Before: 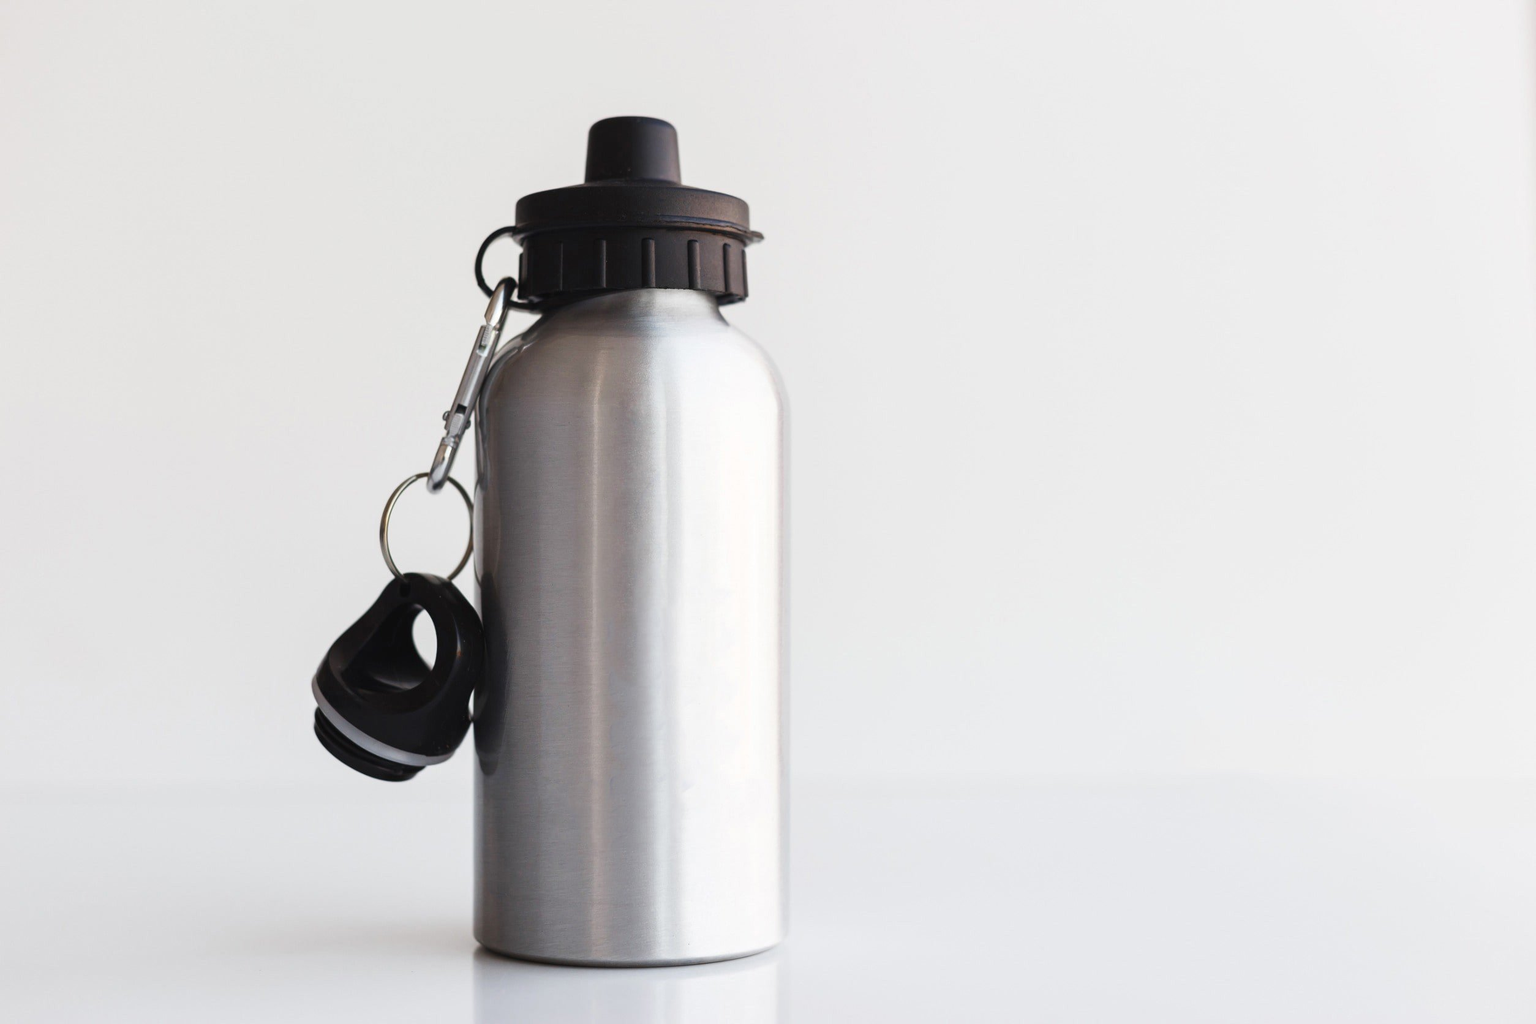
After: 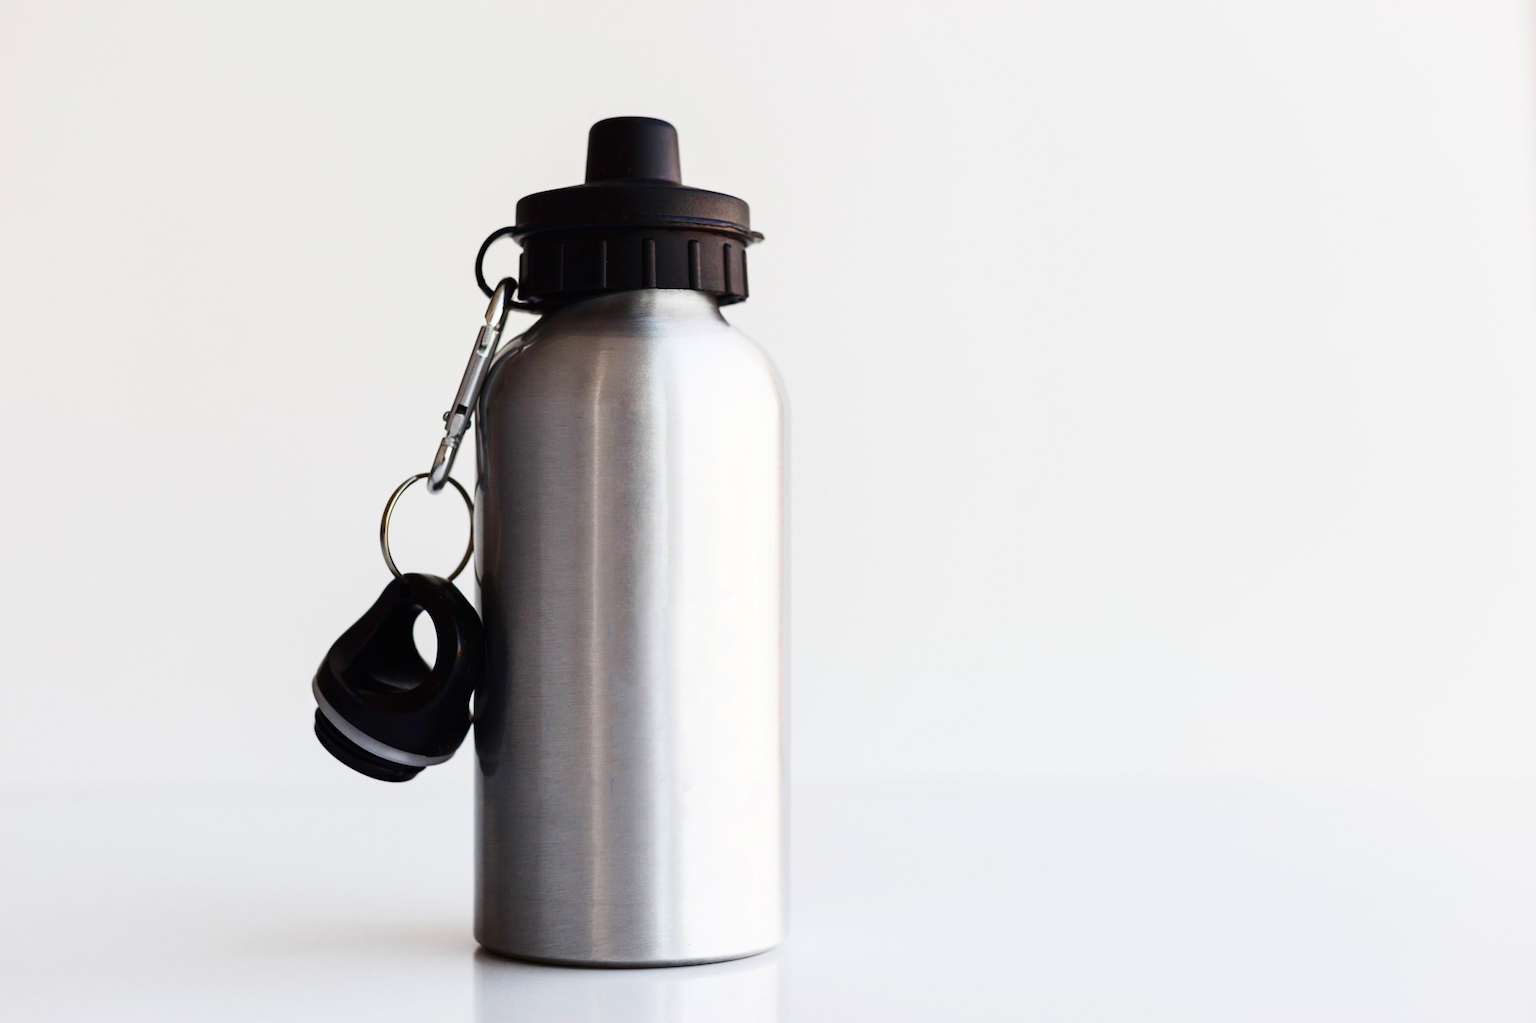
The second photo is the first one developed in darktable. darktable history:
contrast brightness saturation: contrast 0.21, brightness -0.11, saturation 0.21
